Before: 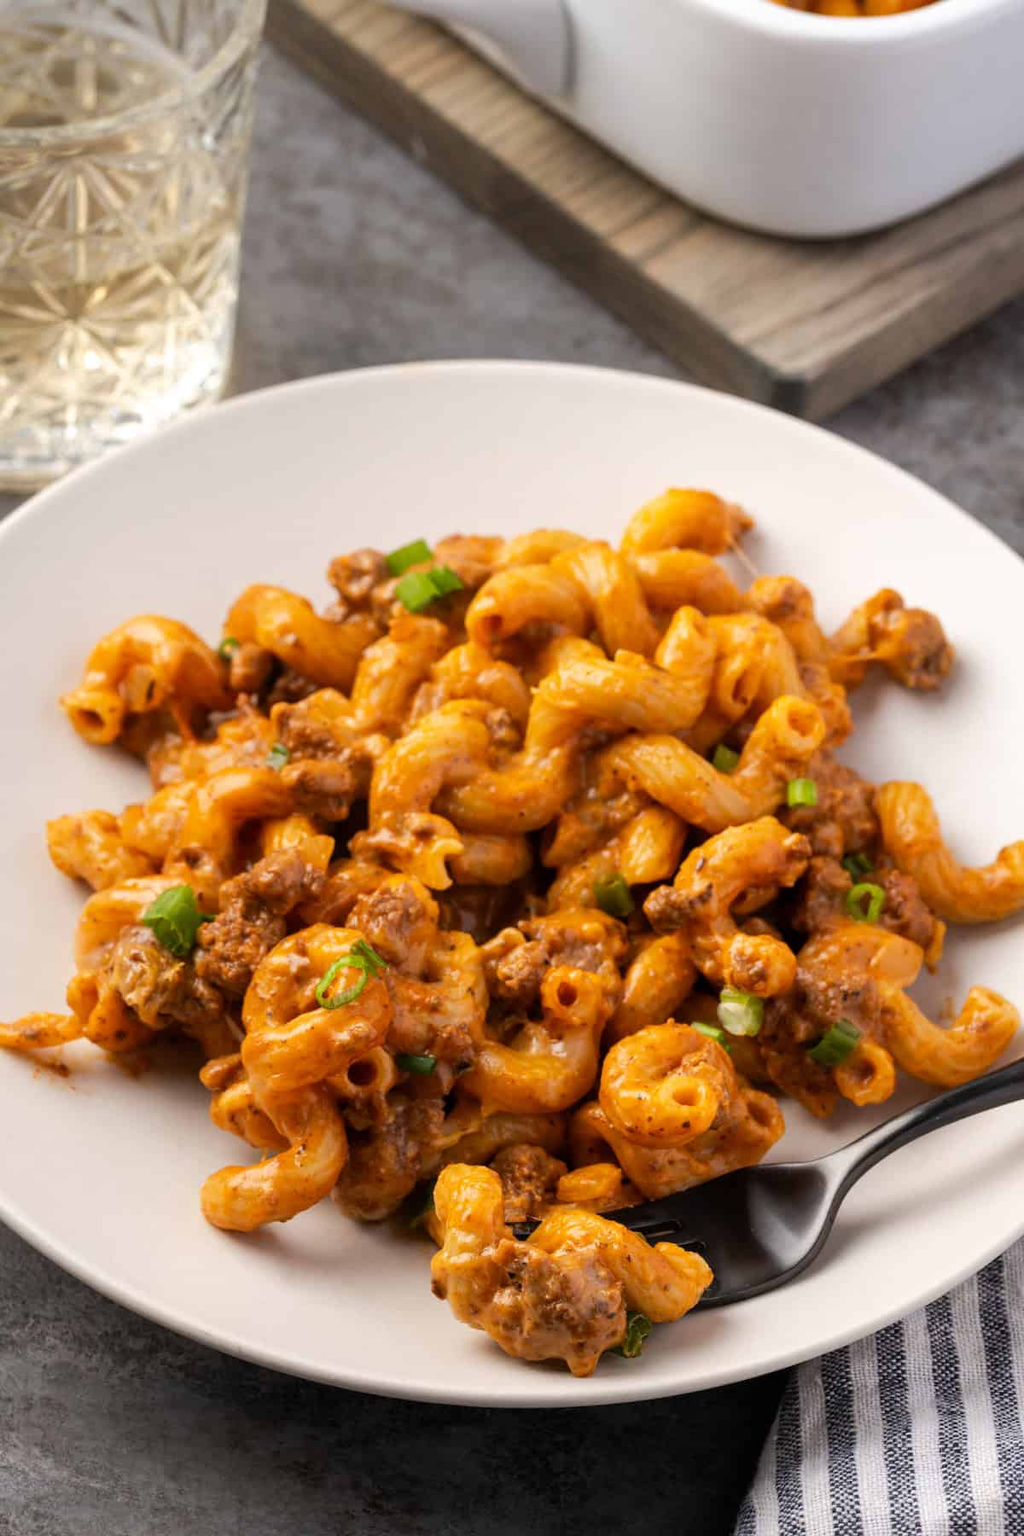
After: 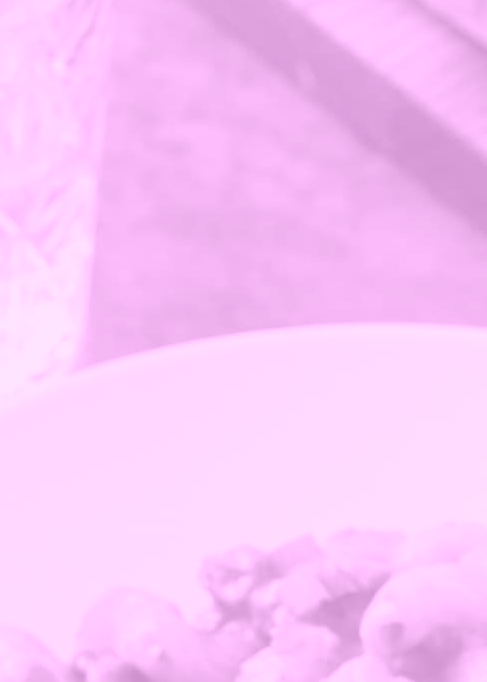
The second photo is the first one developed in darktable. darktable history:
colorize: hue 331.2°, saturation 69%, source mix 30.28%, lightness 69.02%, version 1
crop: left 15.452%, top 5.459%, right 43.956%, bottom 56.62%
tone curve: curves: ch0 [(0, 0) (0.003, 0.001) (0.011, 0.004) (0.025, 0.011) (0.044, 0.021) (0.069, 0.028) (0.1, 0.036) (0.136, 0.051) (0.177, 0.085) (0.224, 0.127) (0.277, 0.193) (0.335, 0.266) (0.399, 0.338) (0.468, 0.419) (0.543, 0.504) (0.623, 0.593) (0.709, 0.689) (0.801, 0.784) (0.898, 0.888) (1, 1)], preserve colors none
